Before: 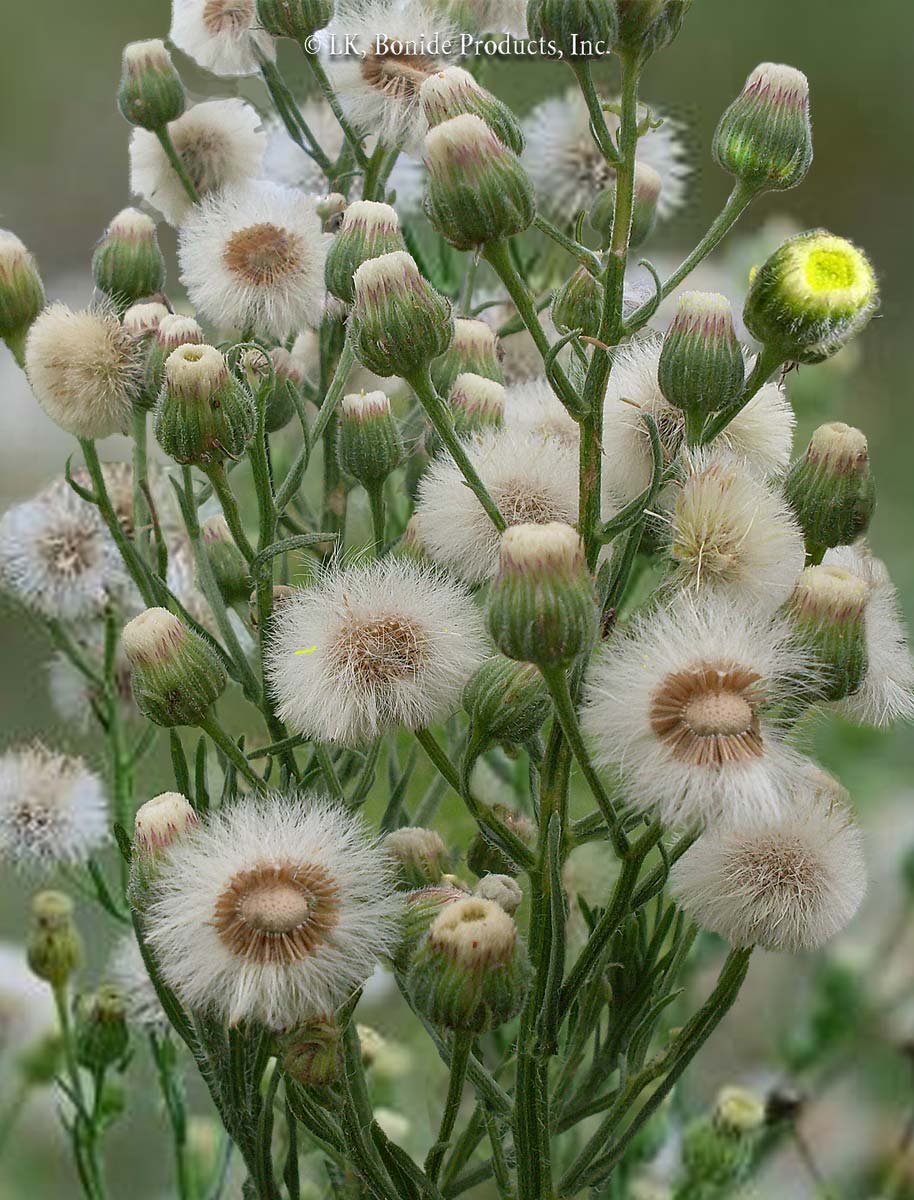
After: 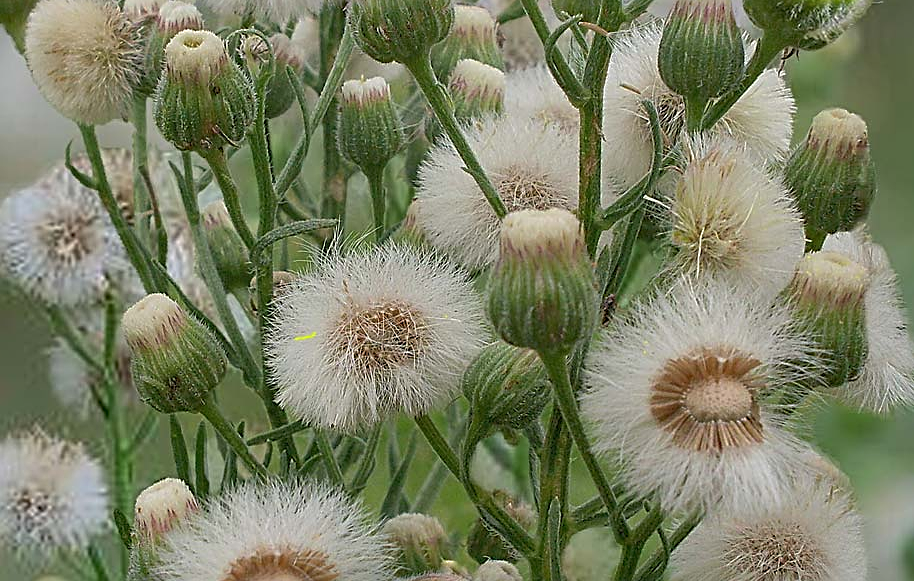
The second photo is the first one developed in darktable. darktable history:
sharpen: radius 2.544, amount 0.639
shadows and highlights: on, module defaults
crop and rotate: top 26.172%, bottom 25.398%
